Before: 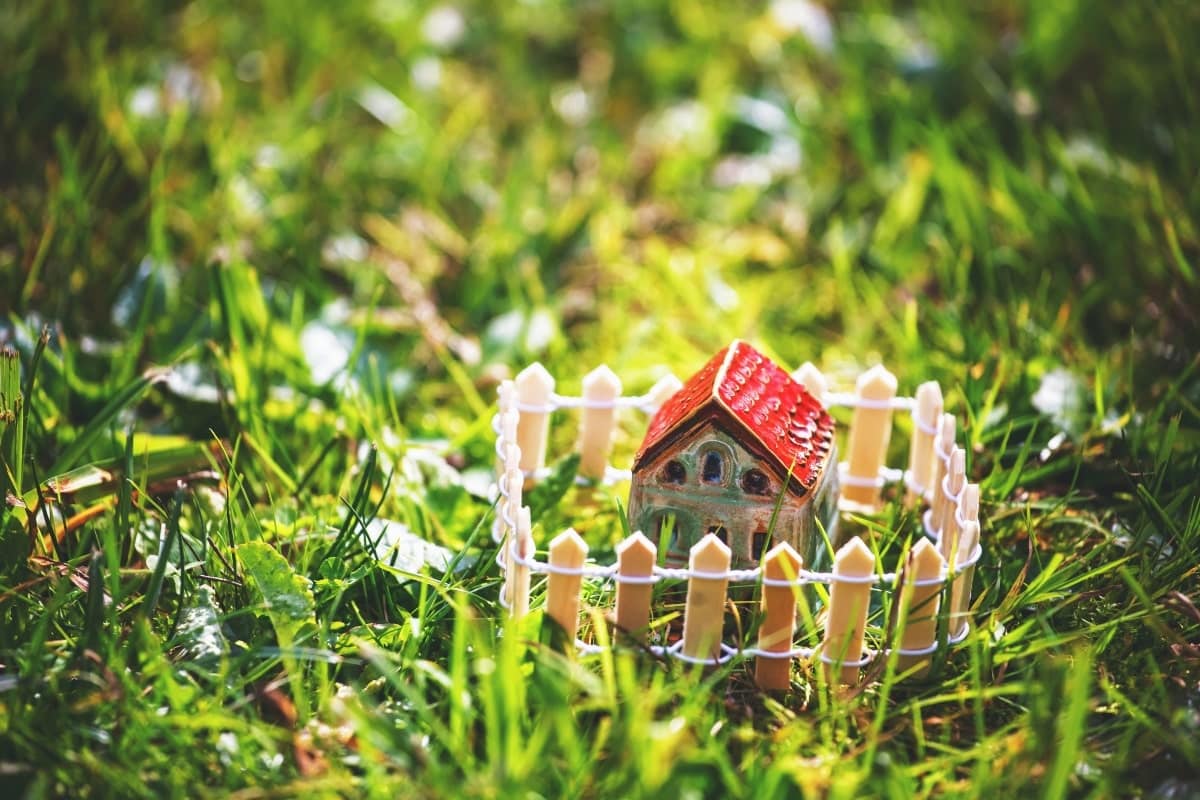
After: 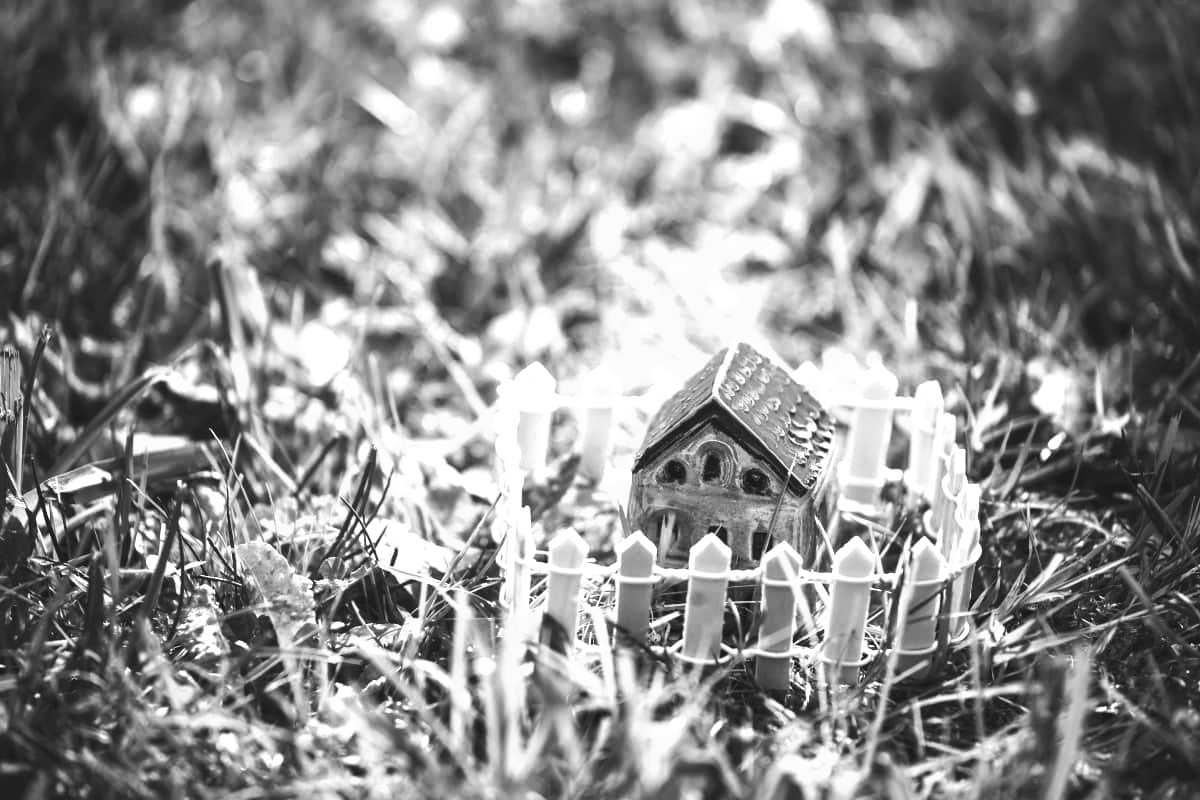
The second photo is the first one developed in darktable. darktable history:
tone equalizer: -8 EV -0.75 EV, -7 EV -0.7 EV, -6 EV -0.6 EV, -5 EV -0.4 EV, -3 EV 0.4 EV, -2 EV 0.6 EV, -1 EV 0.7 EV, +0 EV 0.75 EV, edges refinement/feathering 500, mask exposure compensation -1.57 EV, preserve details no
color zones: curves: ch1 [(0, -0.014) (0.143, -0.013) (0.286, -0.013) (0.429, -0.016) (0.571, -0.019) (0.714, -0.015) (0.857, 0.002) (1, -0.014)]
velvia: on, module defaults
